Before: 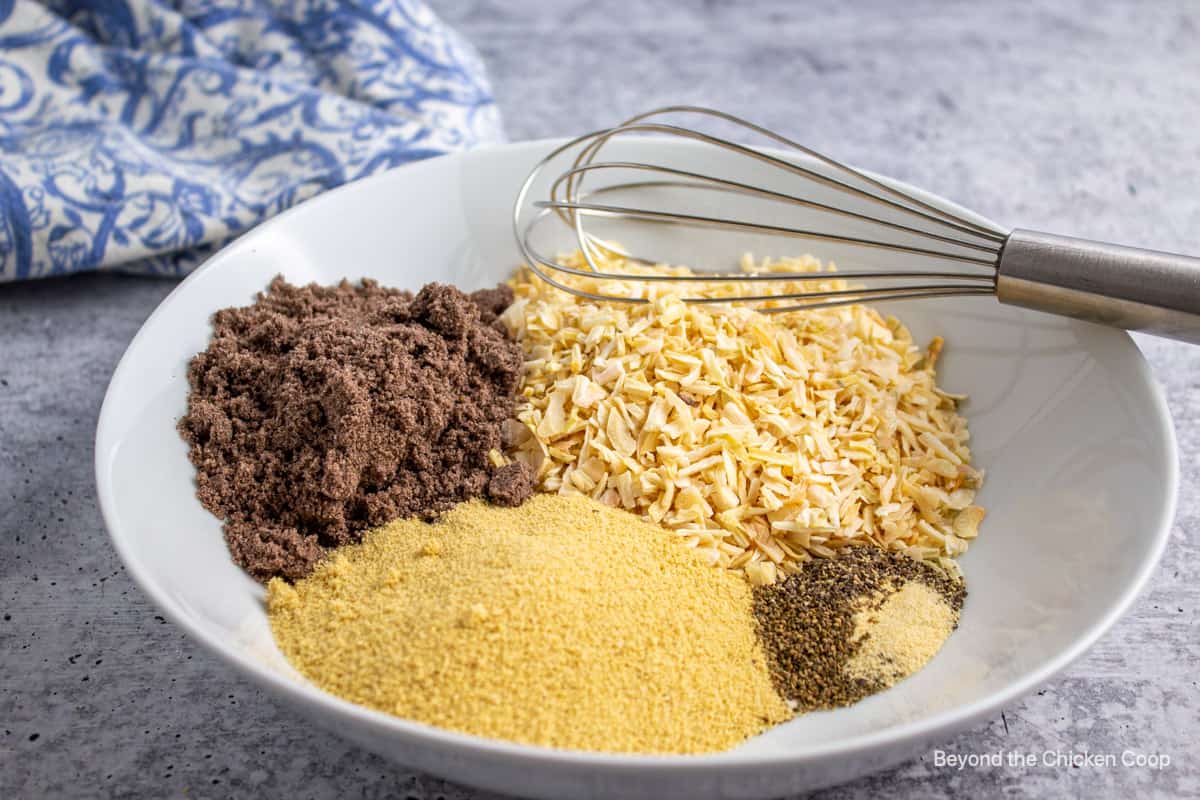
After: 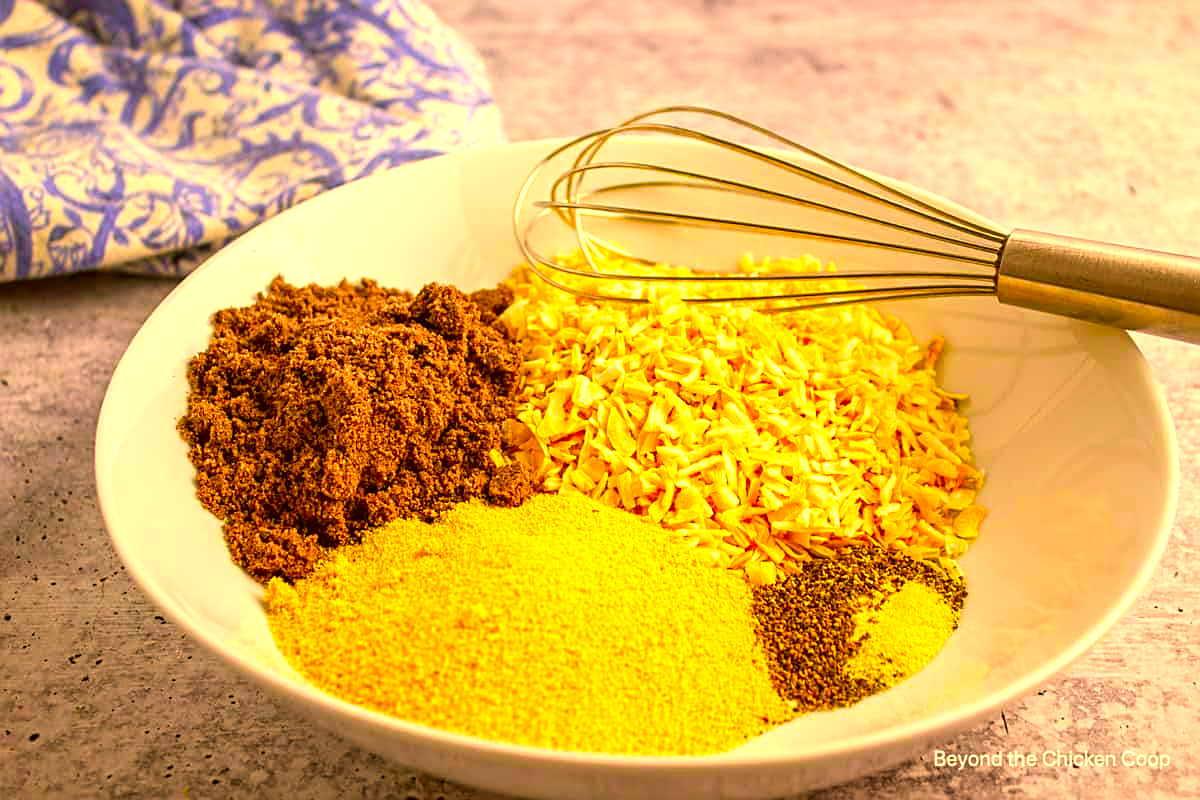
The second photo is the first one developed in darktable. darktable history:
exposure: exposure 0.611 EV, compensate highlight preservation false
color correction: highlights a* 11.01, highlights b* 29.91, shadows a* 2.72, shadows b* 18.1, saturation 1.76
sharpen: on, module defaults
